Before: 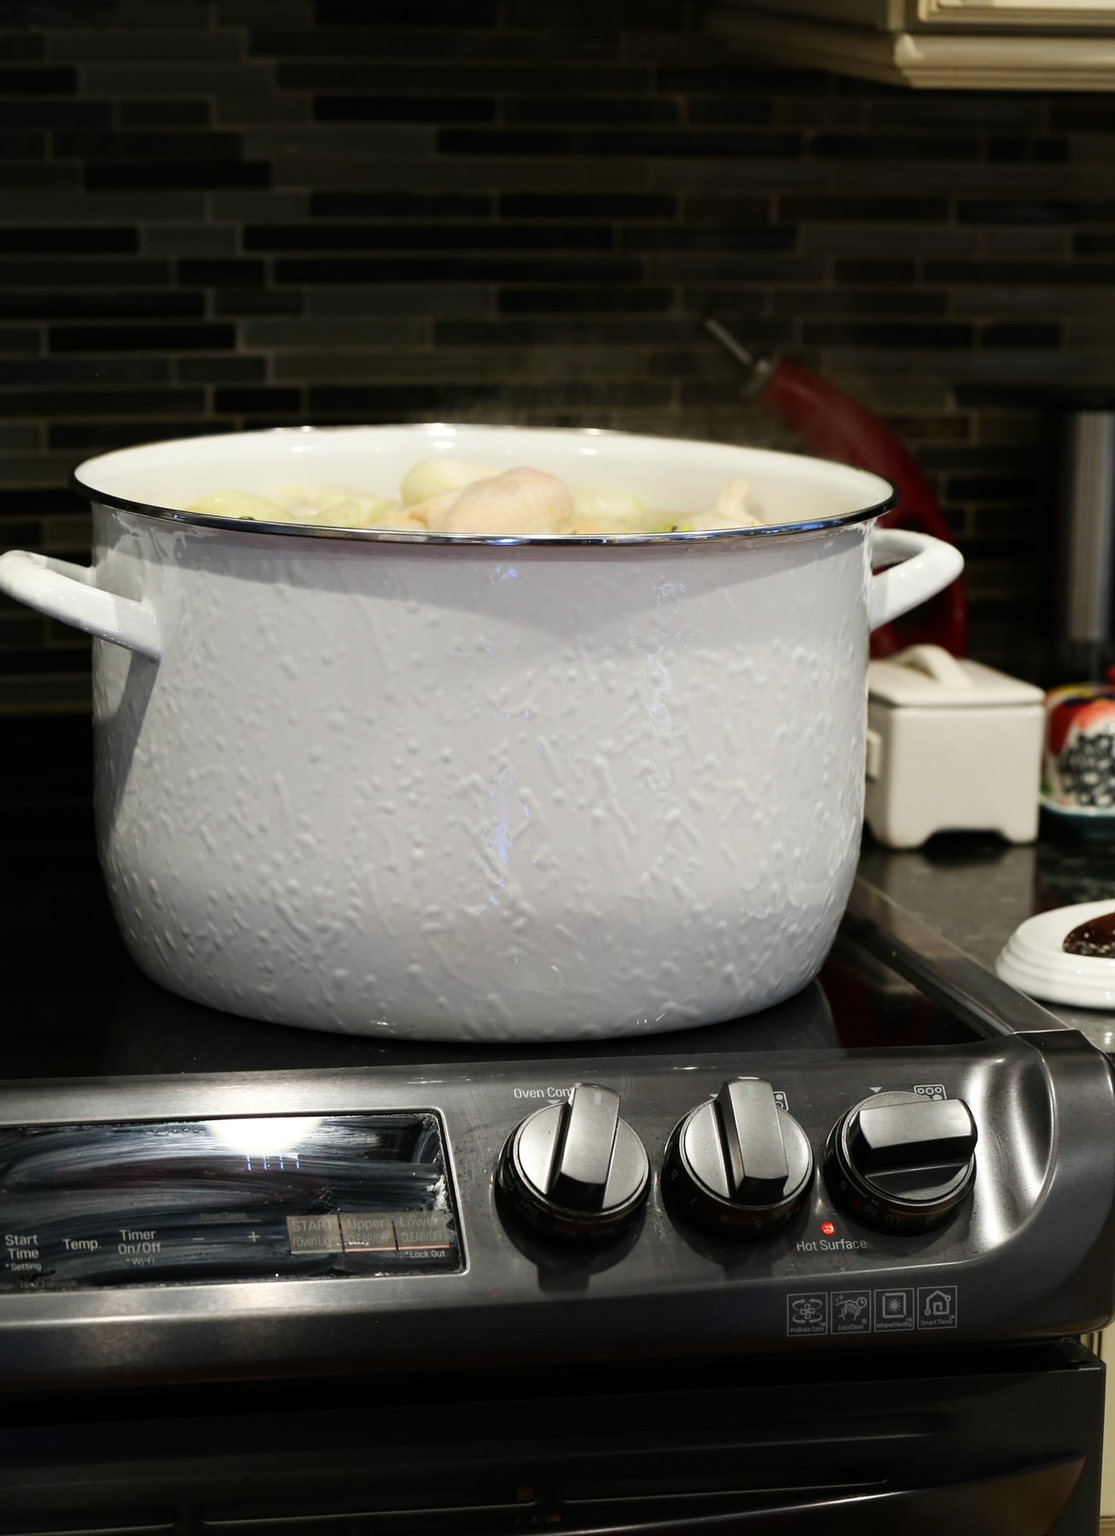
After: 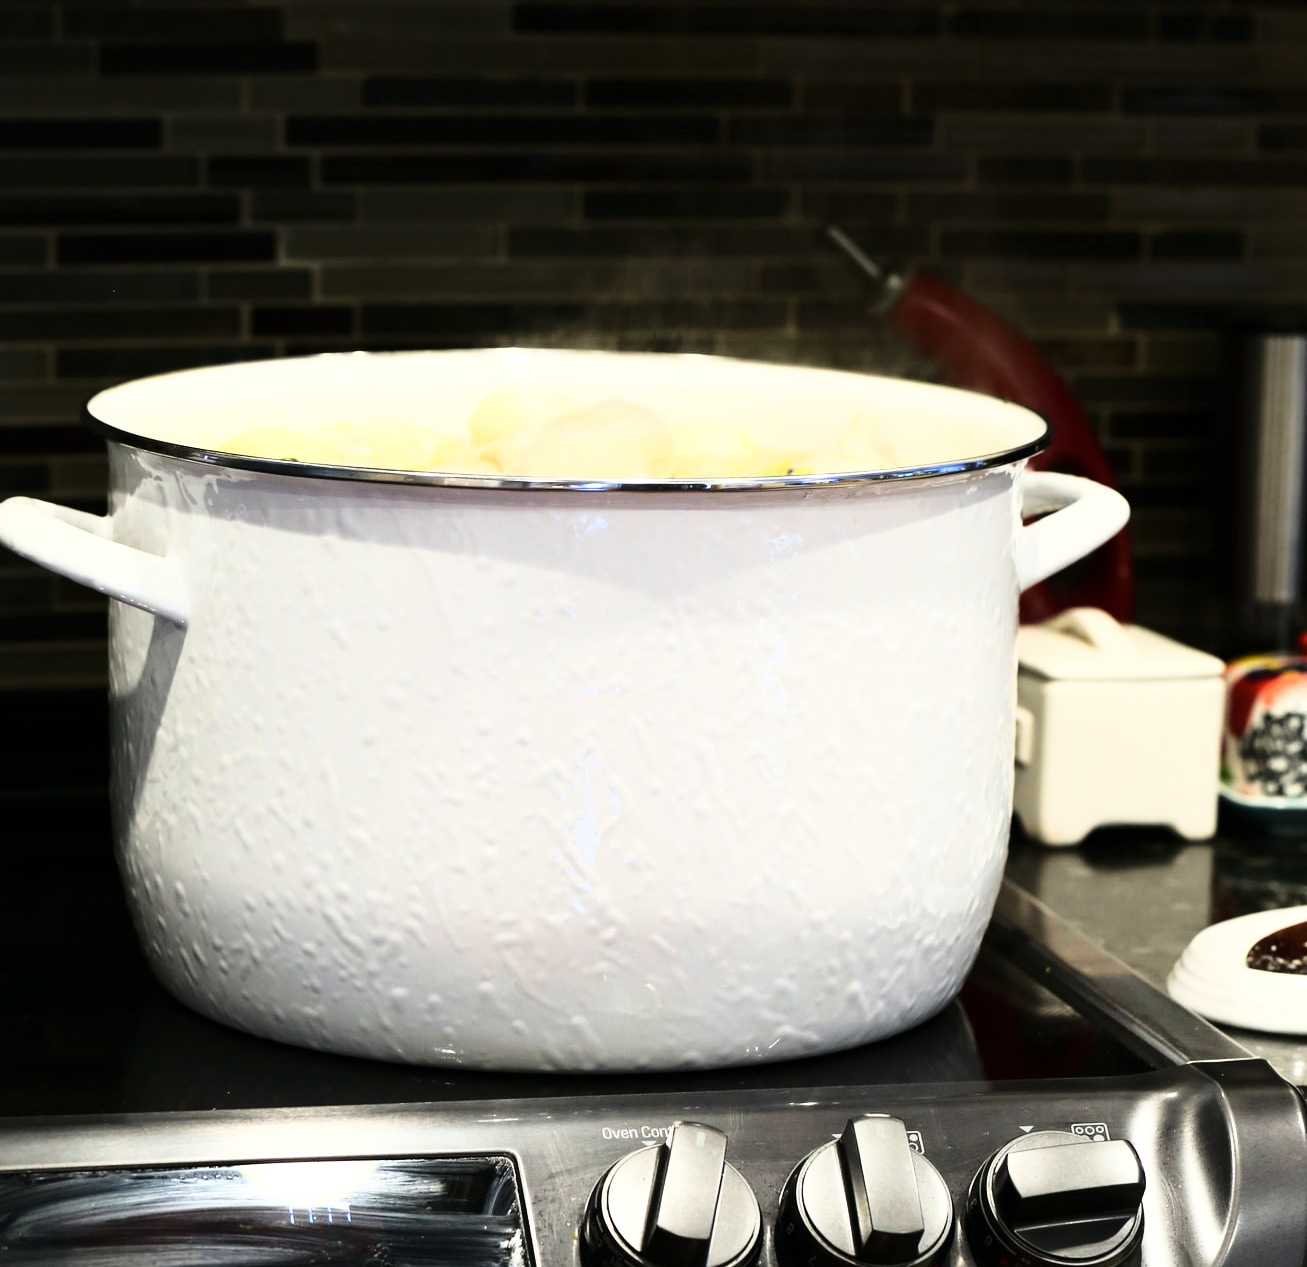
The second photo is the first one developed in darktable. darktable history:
crop and rotate: top 8.267%, bottom 21.321%
base curve: curves: ch0 [(0, 0) (0.026, 0.03) (0.109, 0.232) (0.351, 0.748) (0.669, 0.968) (1, 1)]
